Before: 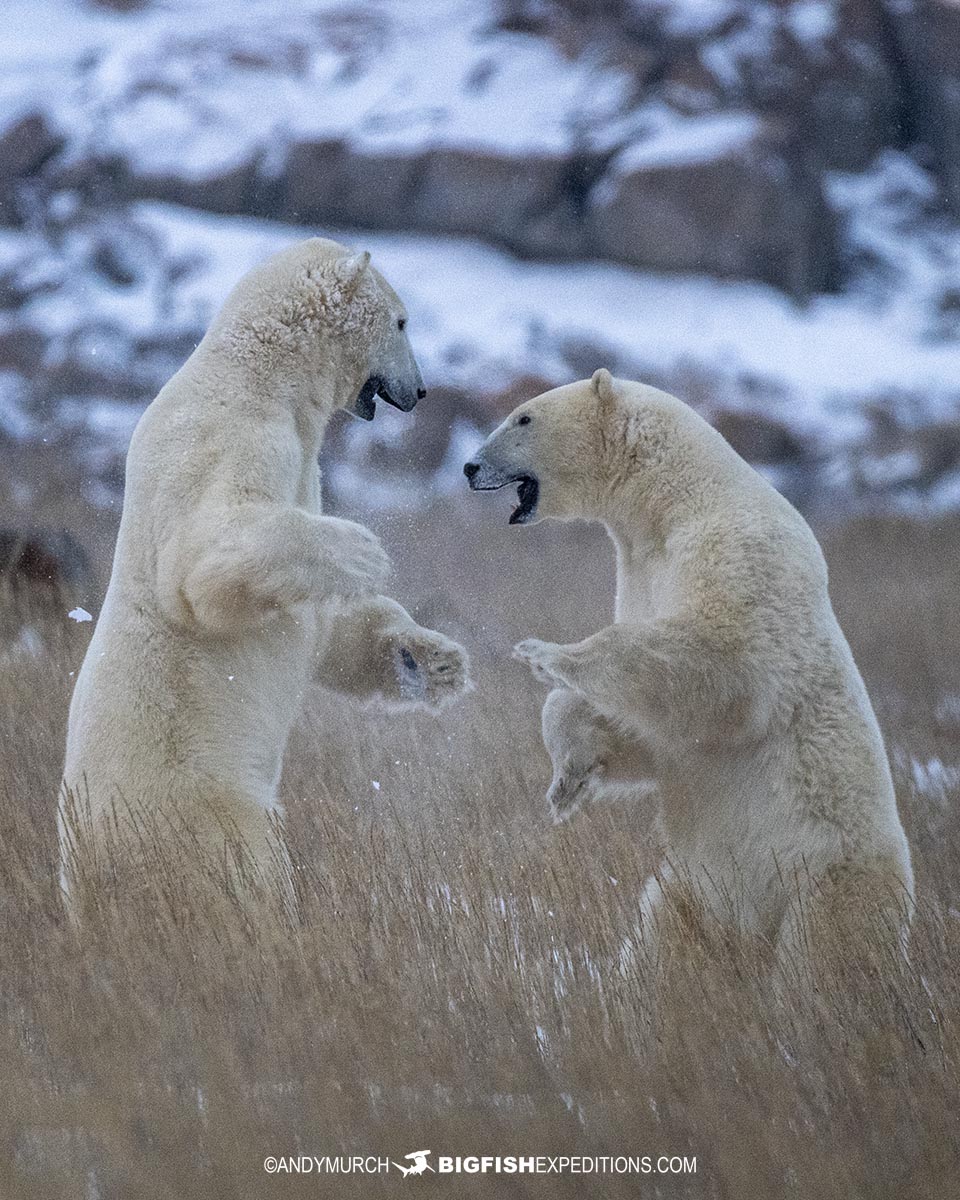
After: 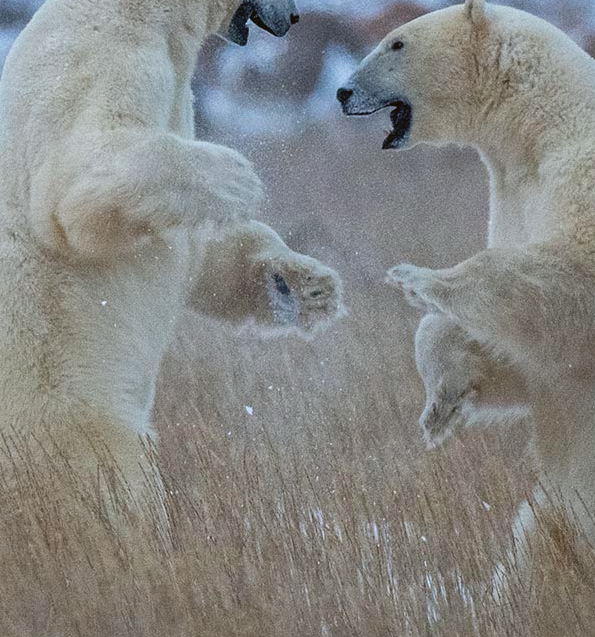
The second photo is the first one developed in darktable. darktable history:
crop: left 13.312%, top 31.28%, right 24.627%, bottom 15.582%
color balance: lift [1.004, 1.002, 1.002, 0.998], gamma [1, 1.007, 1.002, 0.993], gain [1, 0.977, 1.013, 1.023], contrast -3.64%
